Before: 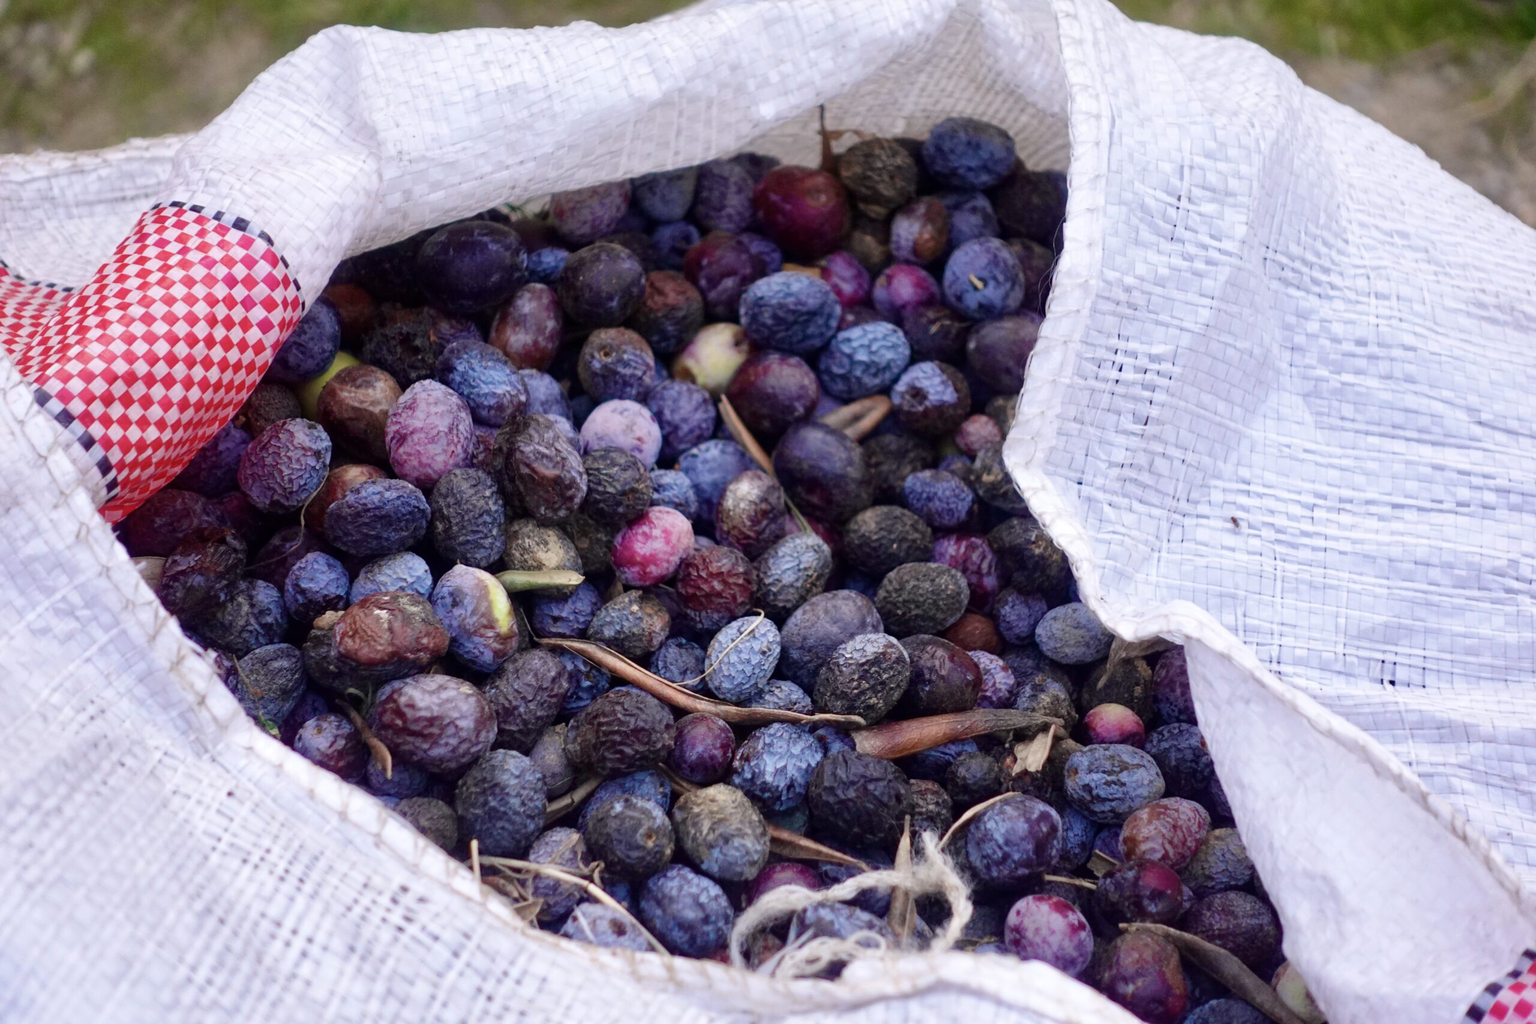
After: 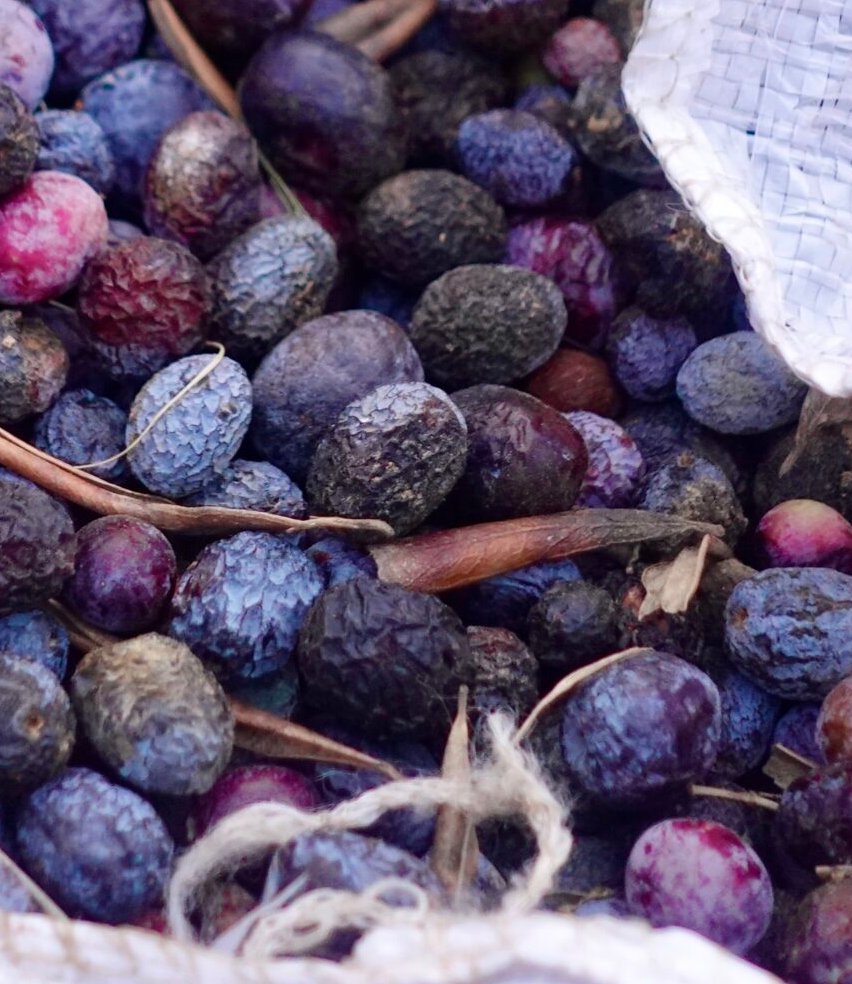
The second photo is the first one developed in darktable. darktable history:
crop: left 40.997%, top 39.474%, right 25.717%, bottom 2.849%
